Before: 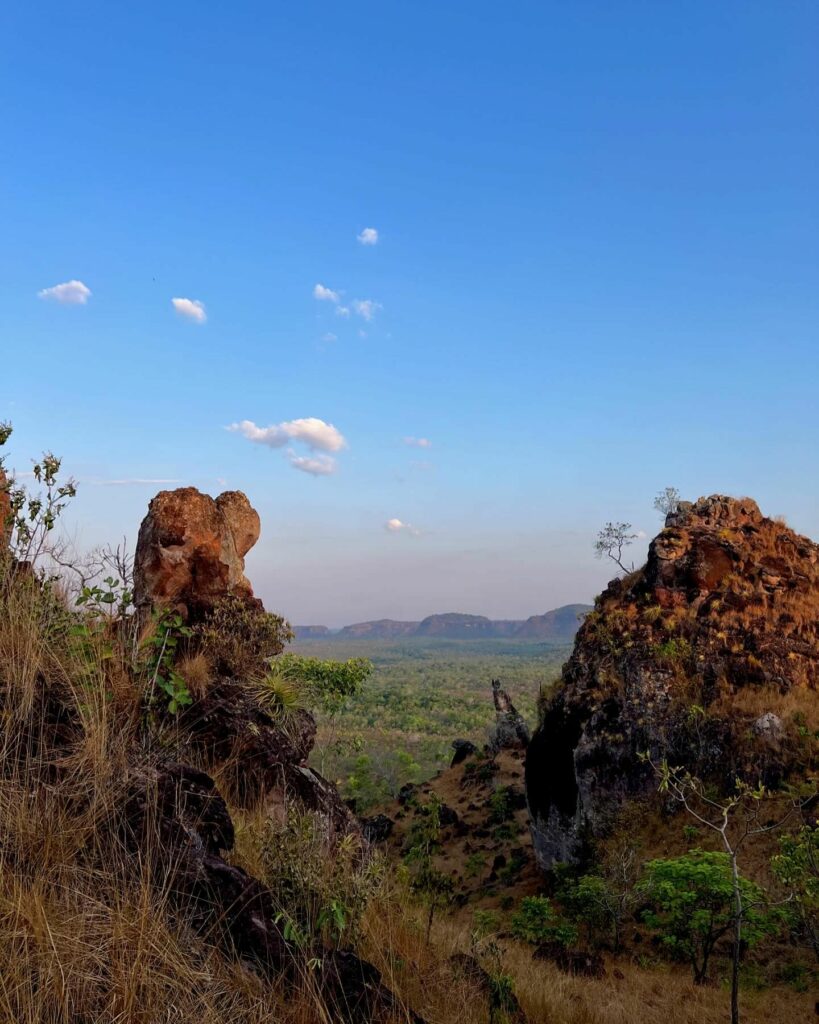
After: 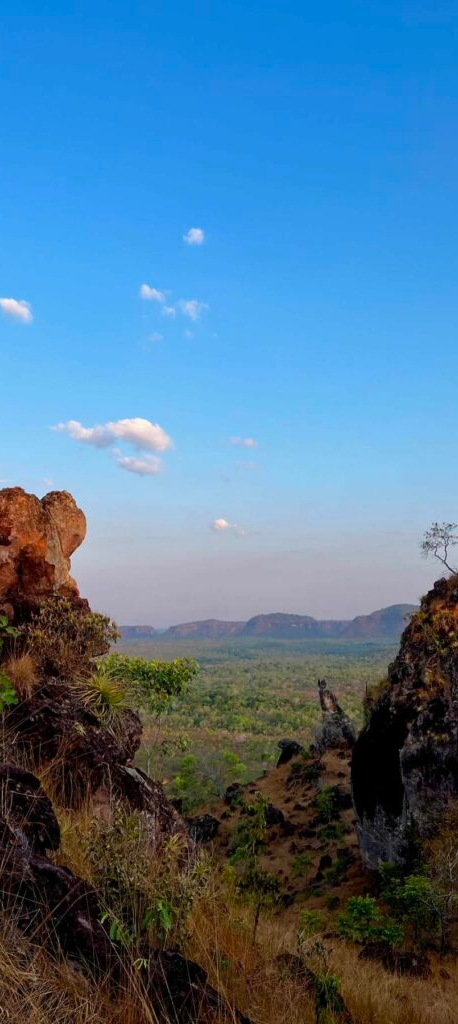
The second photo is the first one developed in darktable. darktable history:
crop: left 21.357%, right 22.609%
